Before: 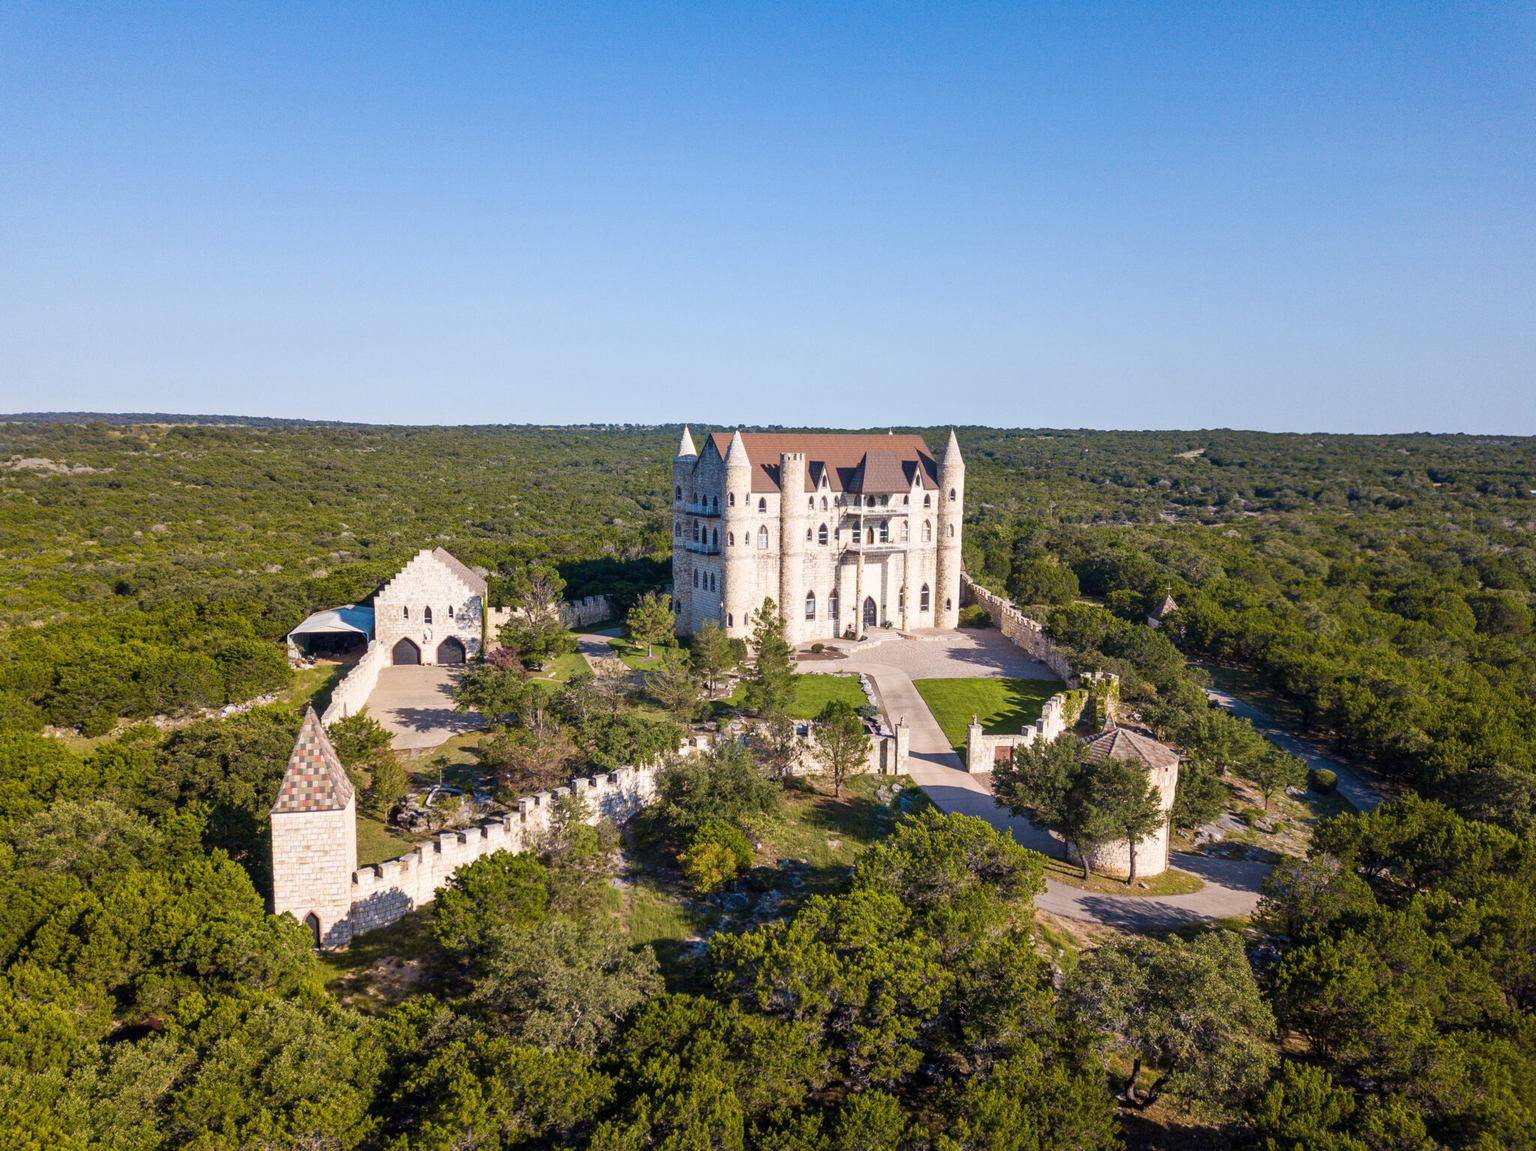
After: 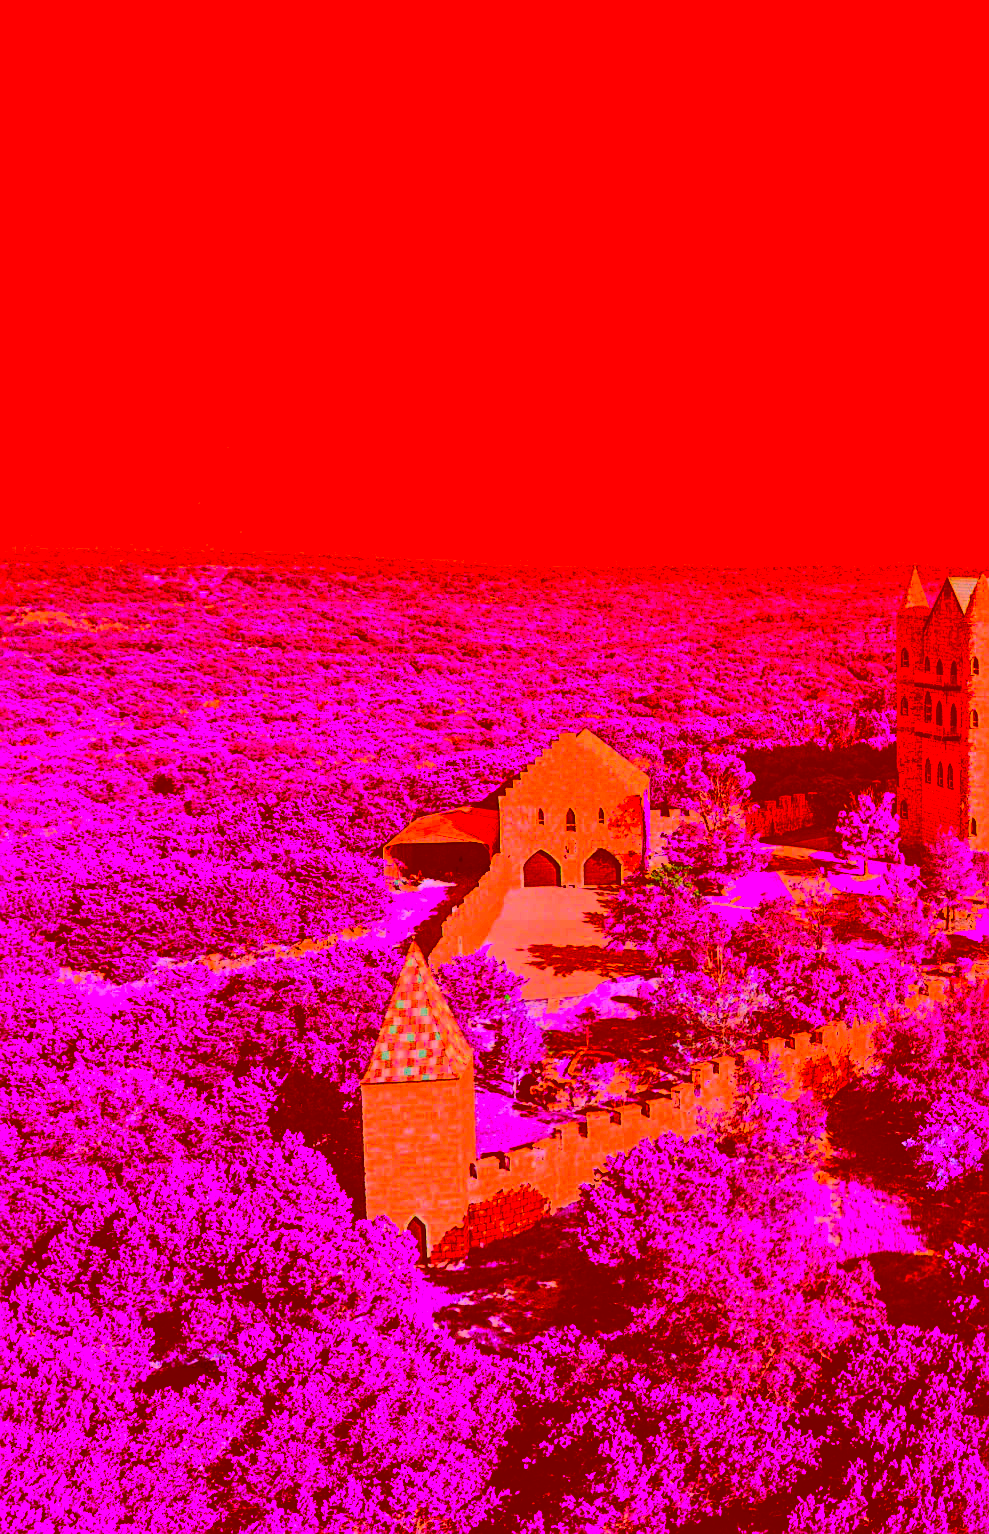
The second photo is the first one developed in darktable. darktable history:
exposure: exposure 0.201 EV, compensate highlight preservation false
crop and rotate: left 0.006%, top 0%, right 51.682%
tone curve: curves: ch0 [(0, 0) (0.003, 0.007) (0.011, 0.009) (0.025, 0.014) (0.044, 0.022) (0.069, 0.029) (0.1, 0.037) (0.136, 0.052) (0.177, 0.083) (0.224, 0.121) (0.277, 0.177) (0.335, 0.258) (0.399, 0.351) (0.468, 0.454) (0.543, 0.557) (0.623, 0.654) (0.709, 0.744) (0.801, 0.825) (0.898, 0.909) (1, 1)], color space Lab, independent channels, preserve colors none
color correction: highlights a* -39.03, highlights b* -39.38, shadows a* -39.38, shadows b* -39.87, saturation -2.95
color balance rgb: perceptual saturation grading › global saturation 25.832%, perceptual brilliance grading › global brilliance 2.282%, perceptual brilliance grading › highlights 7.355%, perceptual brilliance grading › shadows -3.675%, global vibrance 27.958%
sharpen: on, module defaults
filmic rgb: black relative exposure -7.65 EV, white relative exposure 4.56 EV, hardness 3.61, preserve chrominance RGB euclidean norm, color science v5 (2021), contrast in shadows safe, contrast in highlights safe
